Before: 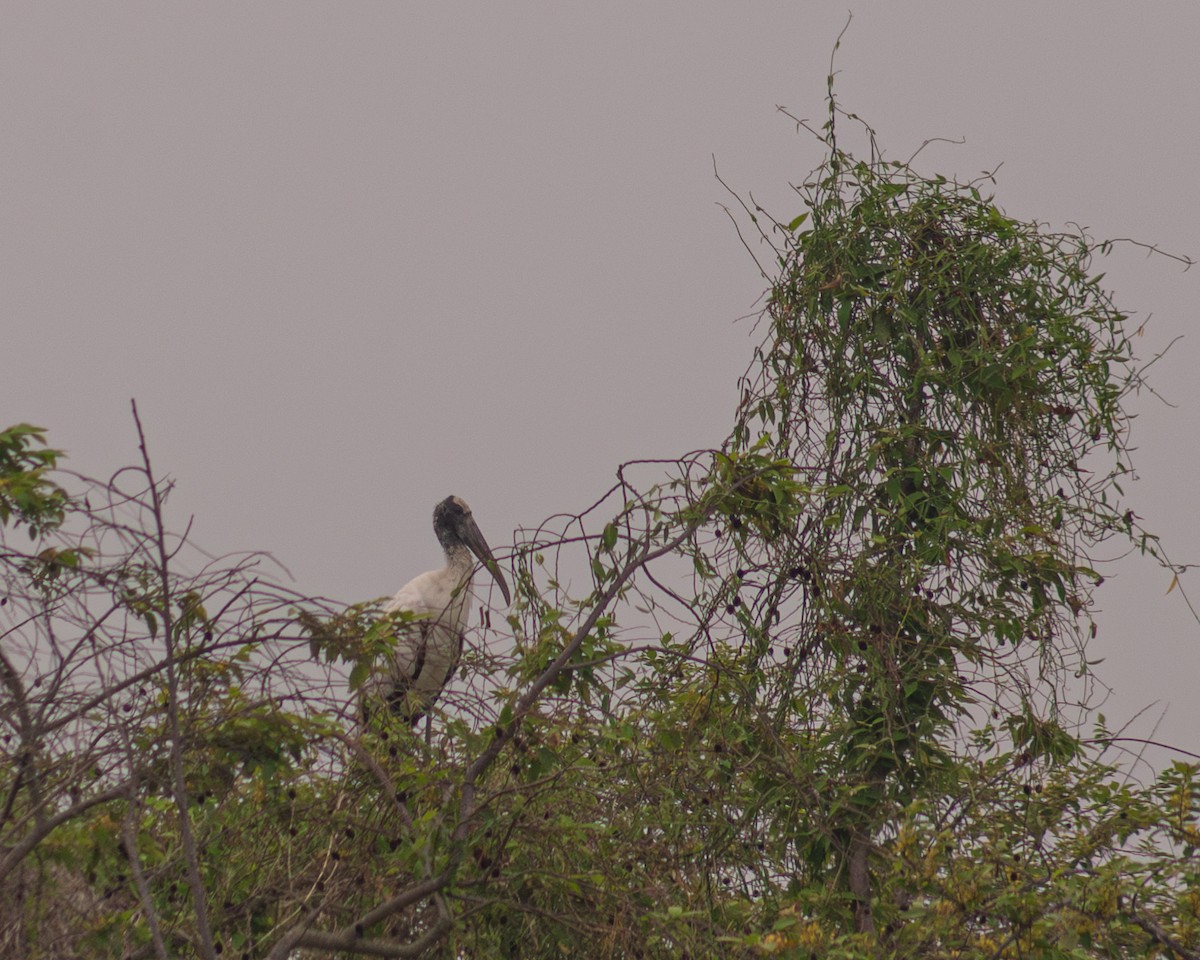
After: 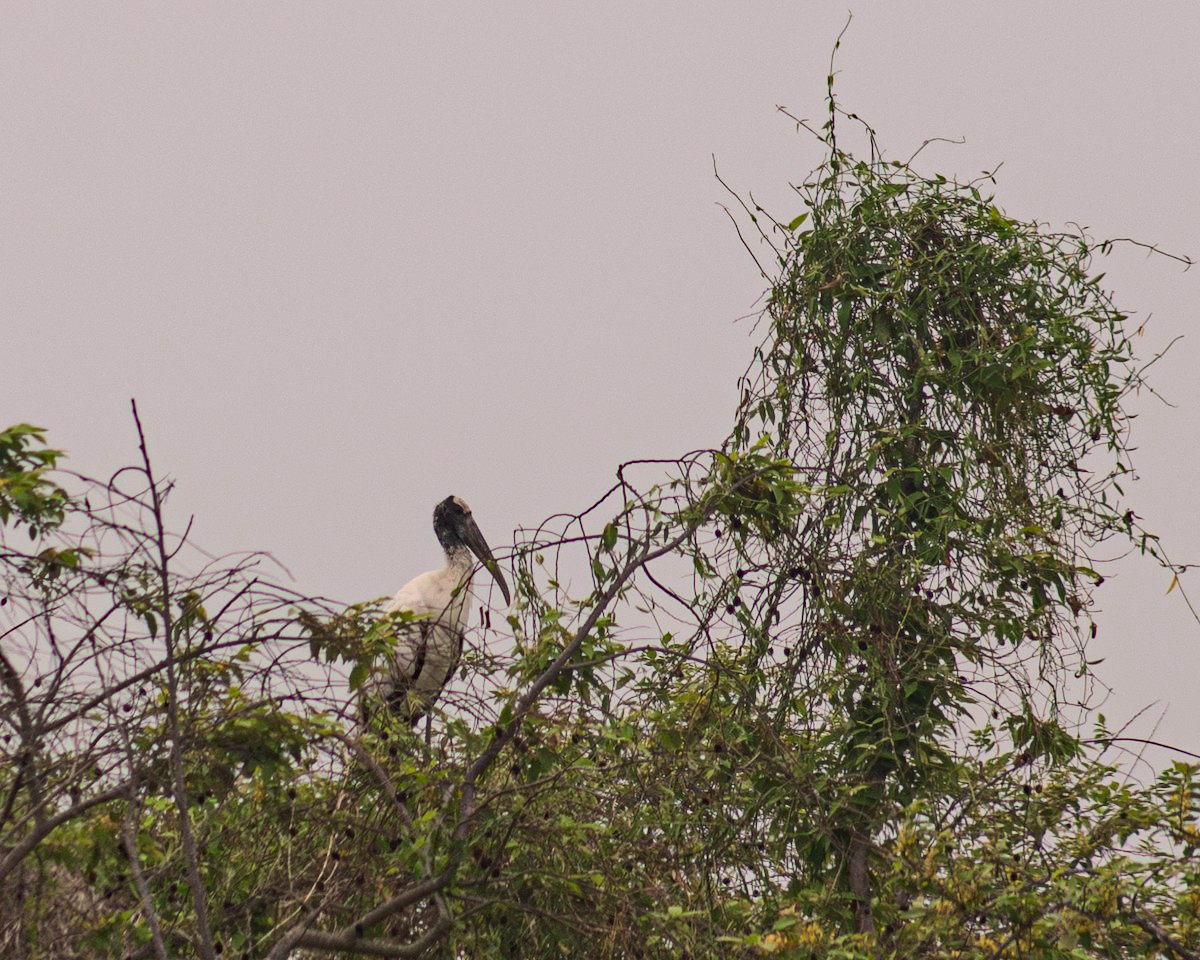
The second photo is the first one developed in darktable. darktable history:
rgb curve: curves: ch0 [(0, 0) (0.284, 0.292) (0.505, 0.644) (1, 1)], compensate middle gray true
haze removal: strength 0.29, distance 0.25, compatibility mode true, adaptive false
